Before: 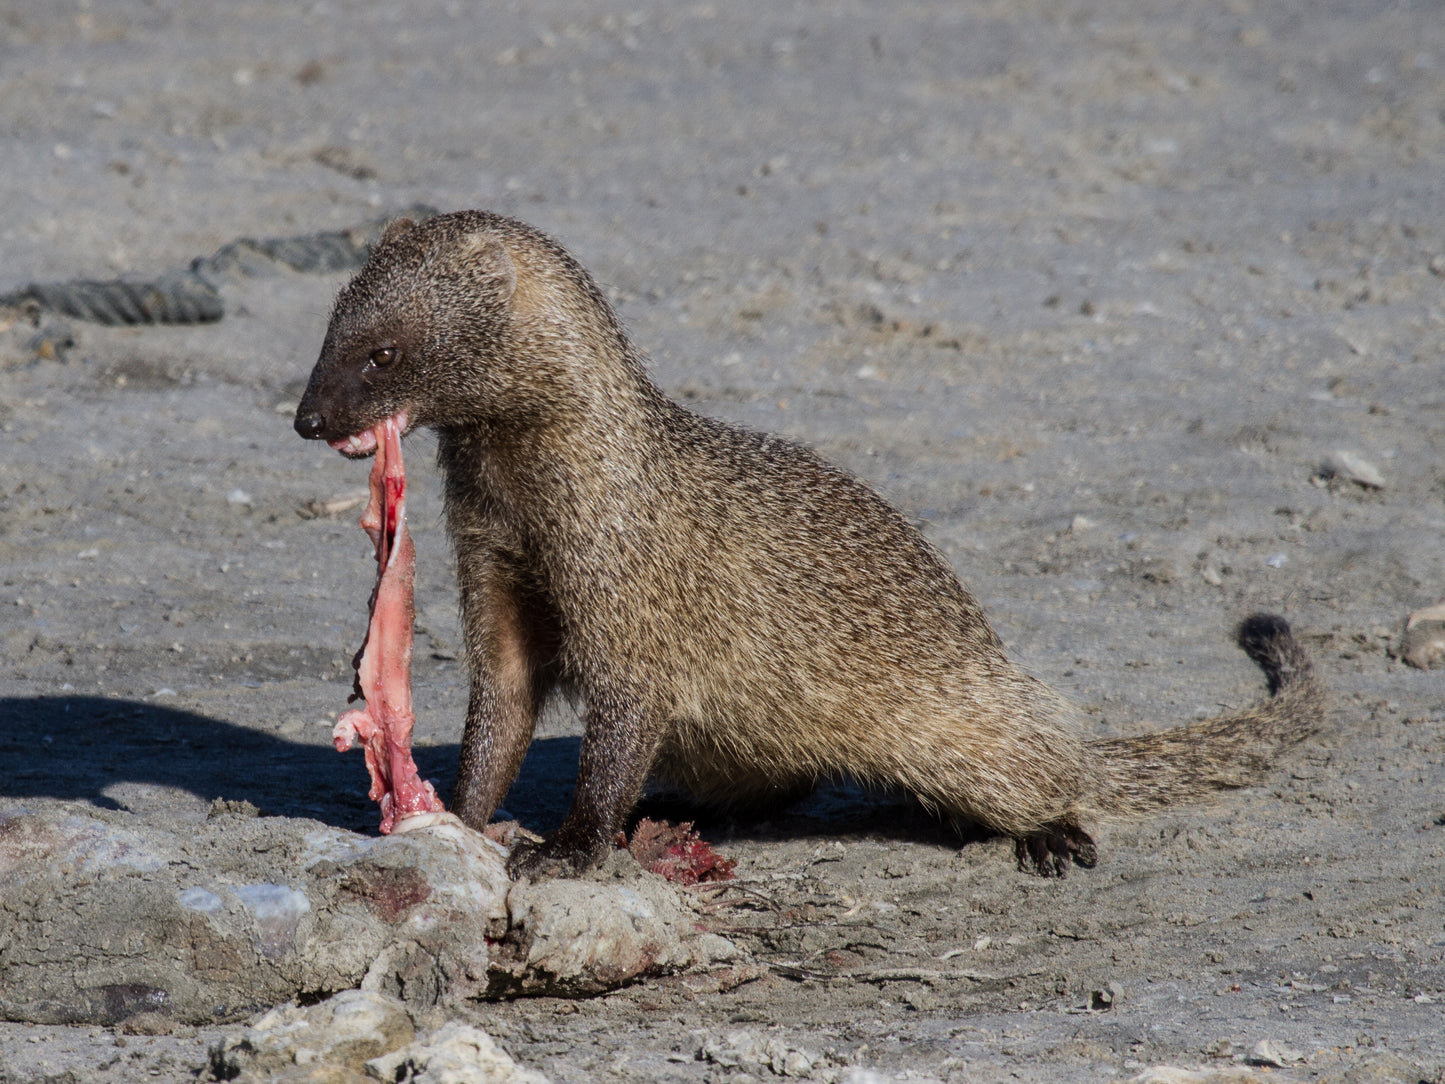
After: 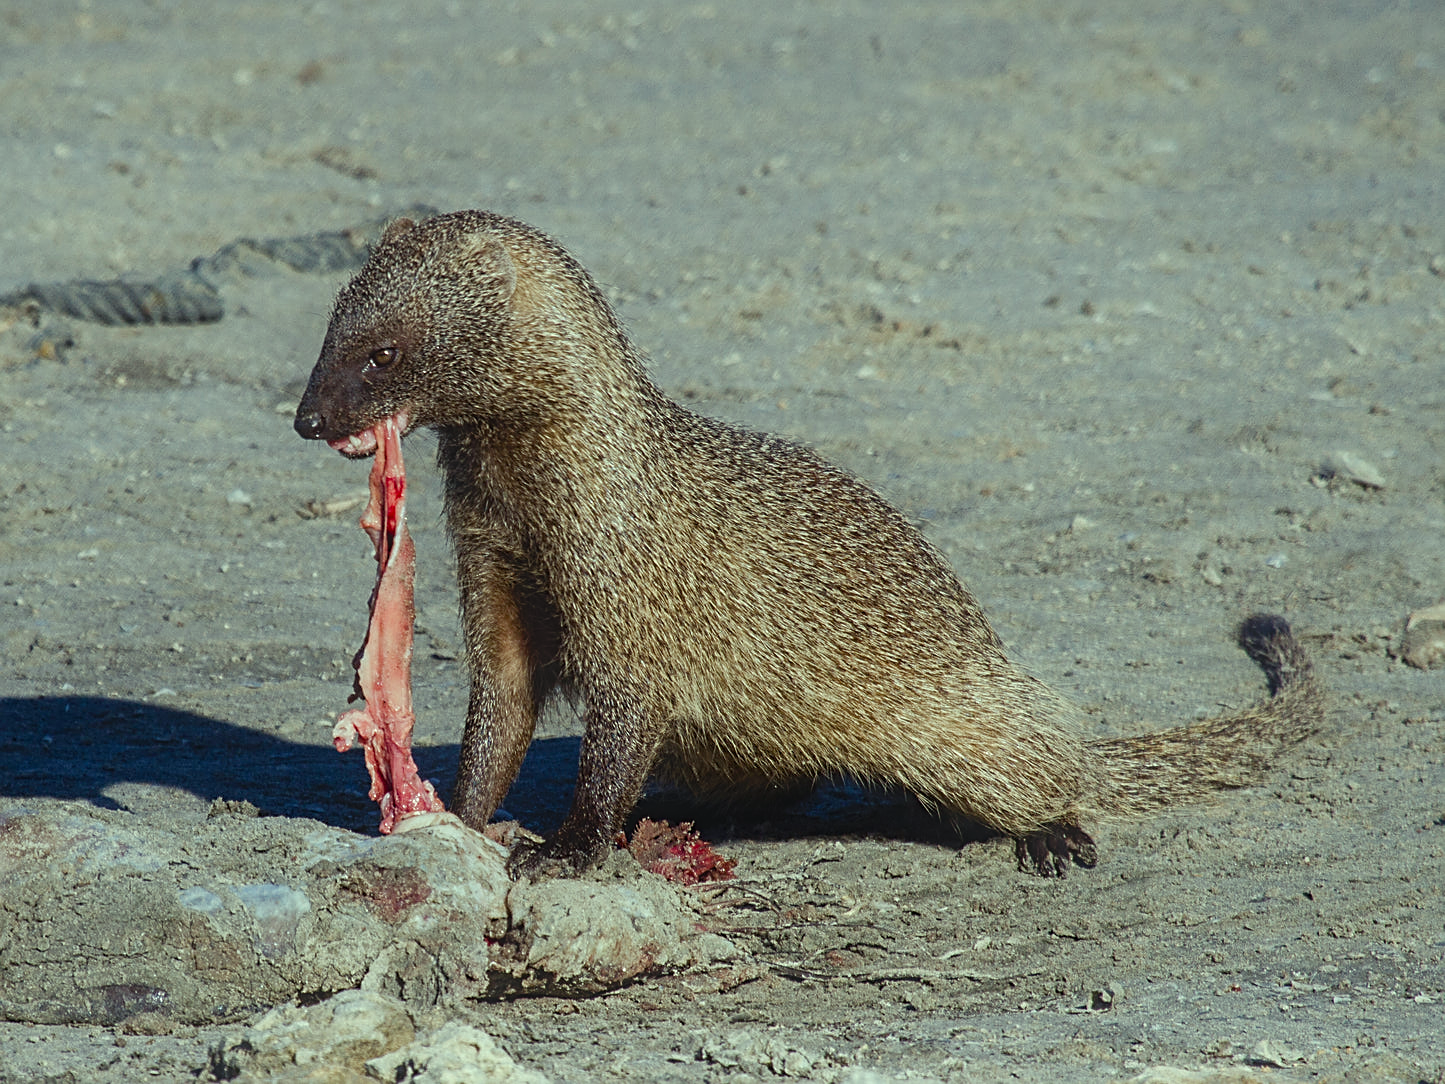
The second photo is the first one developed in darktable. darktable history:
color balance rgb: shadows lift › chroma 2.014%, shadows lift › hue 248.19°, highlights gain › luminance 15.662%, highlights gain › chroma 7.005%, highlights gain › hue 123.69°, perceptual saturation grading › global saturation 20%, perceptual saturation grading › highlights -49.229%, perceptual saturation grading › shadows 25.854%
contrast equalizer: octaves 7, y [[0.514, 0.573, 0.581, 0.508, 0.5, 0.5], [0.5 ×6], [0.5 ×6], [0 ×6], [0 ×6]], mix -0.99
sharpen: on, module defaults
